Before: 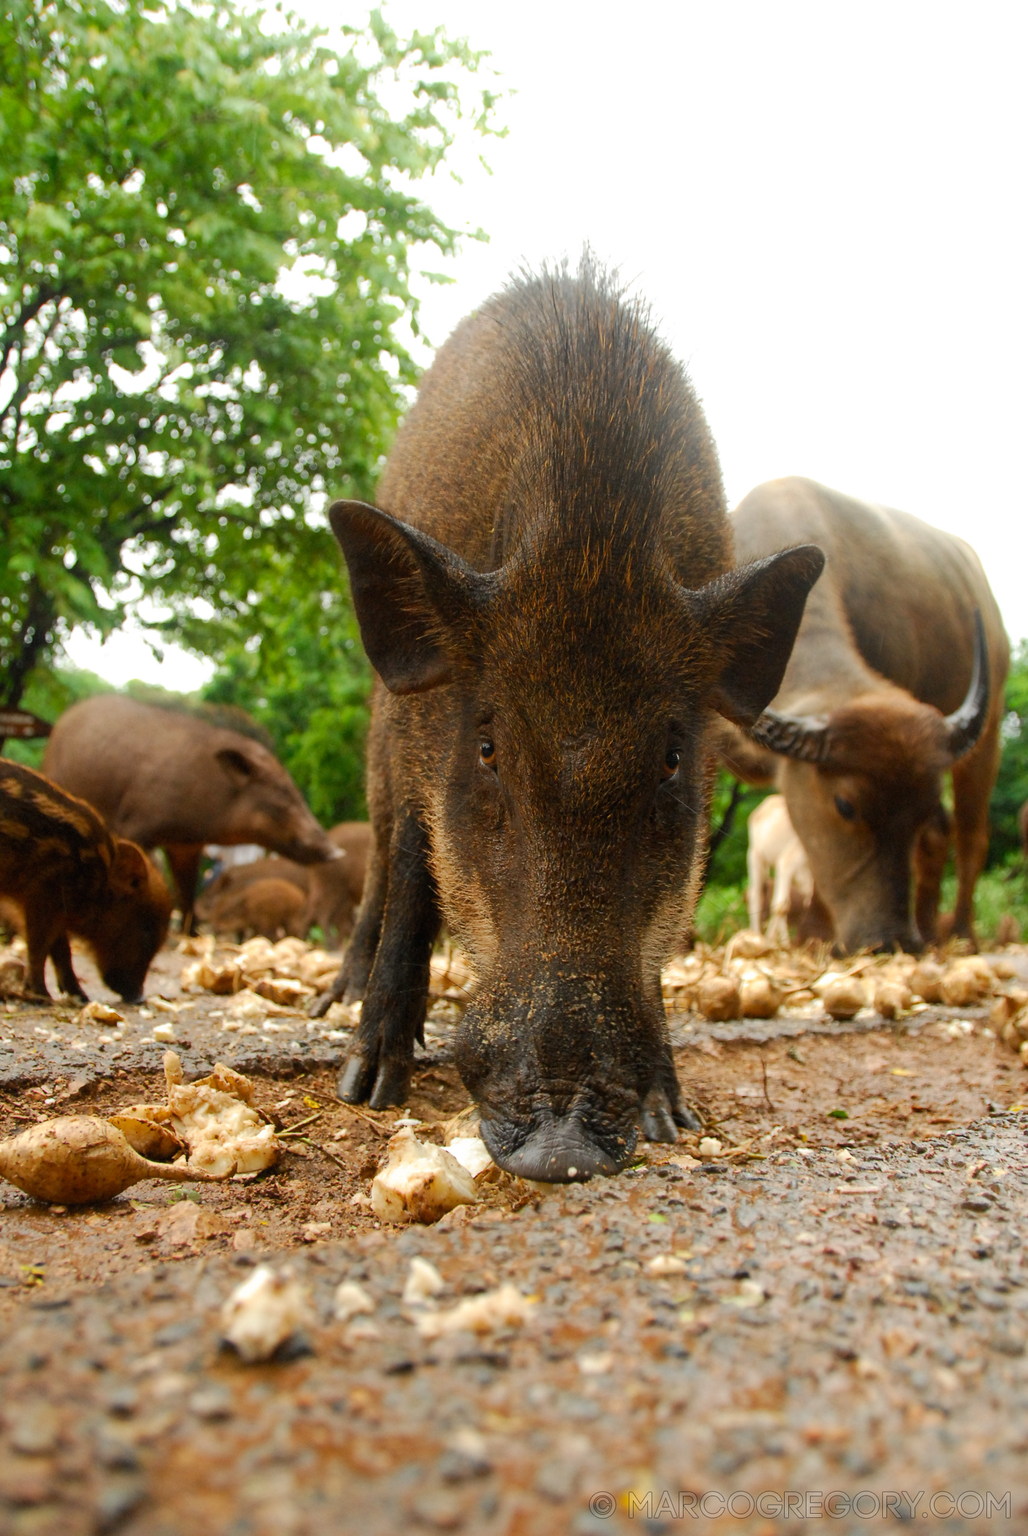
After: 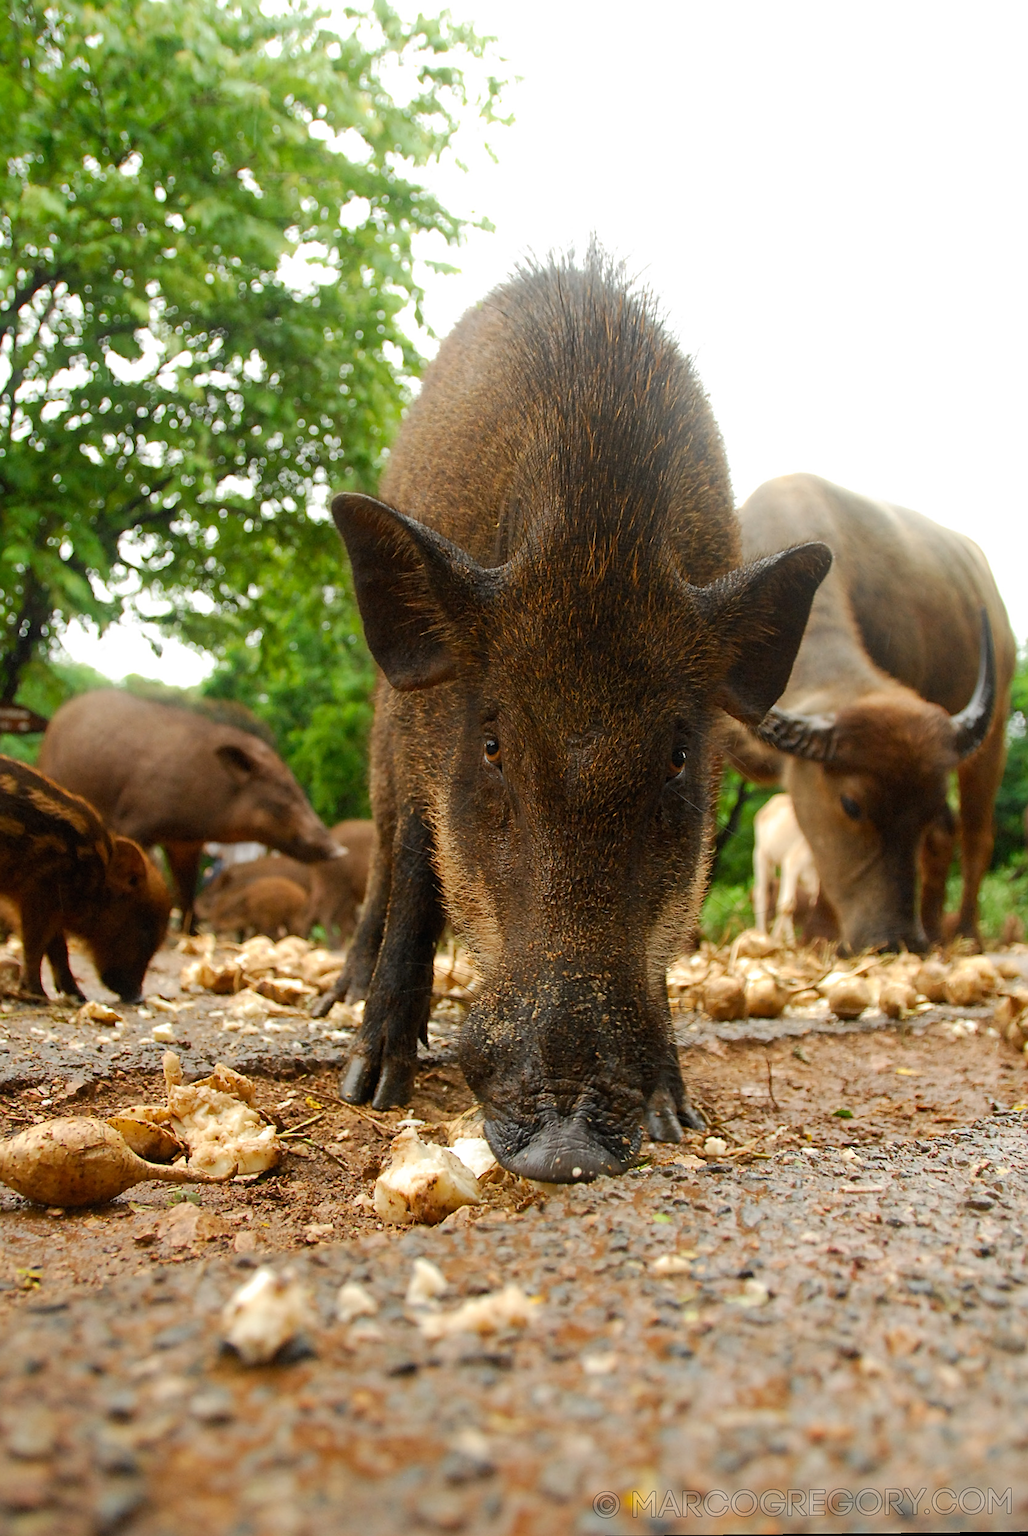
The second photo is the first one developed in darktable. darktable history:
rotate and perspective: rotation 0.174°, lens shift (vertical) 0.013, lens shift (horizontal) 0.019, shear 0.001, automatic cropping original format, crop left 0.007, crop right 0.991, crop top 0.016, crop bottom 0.997
sharpen: on, module defaults
tone equalizer: on, module defaults
